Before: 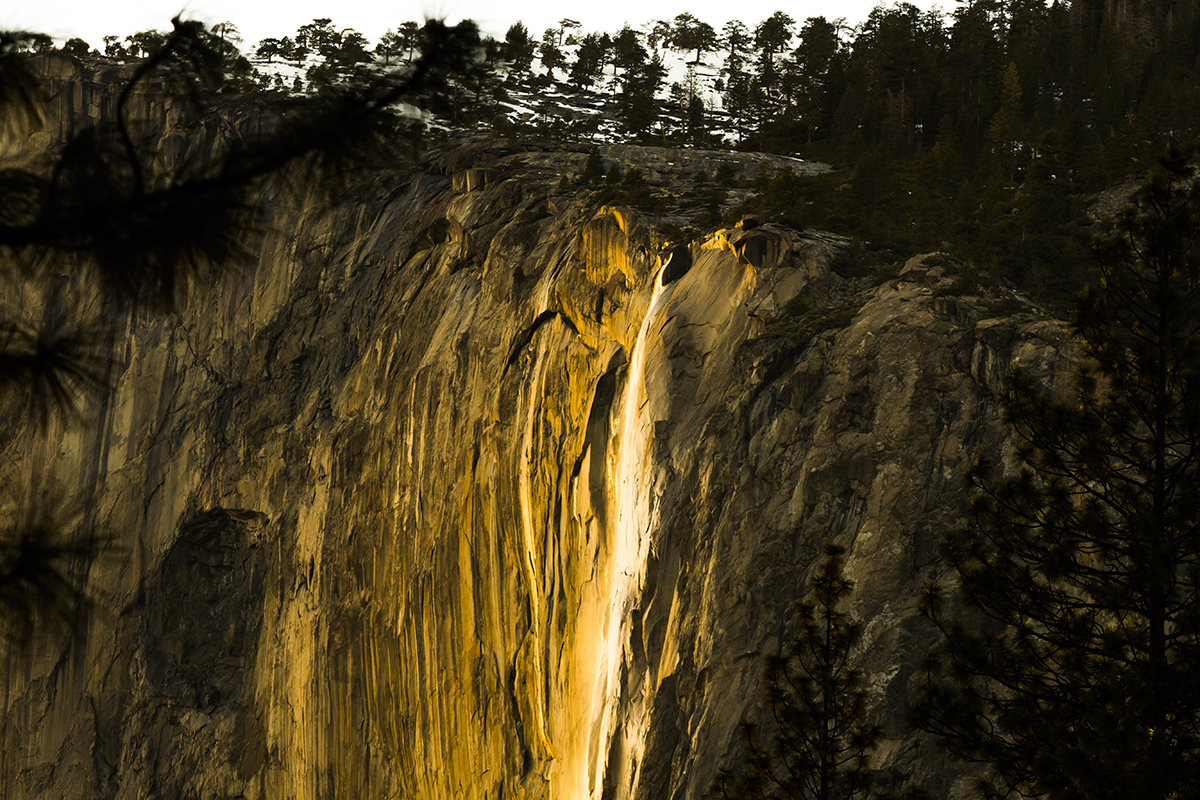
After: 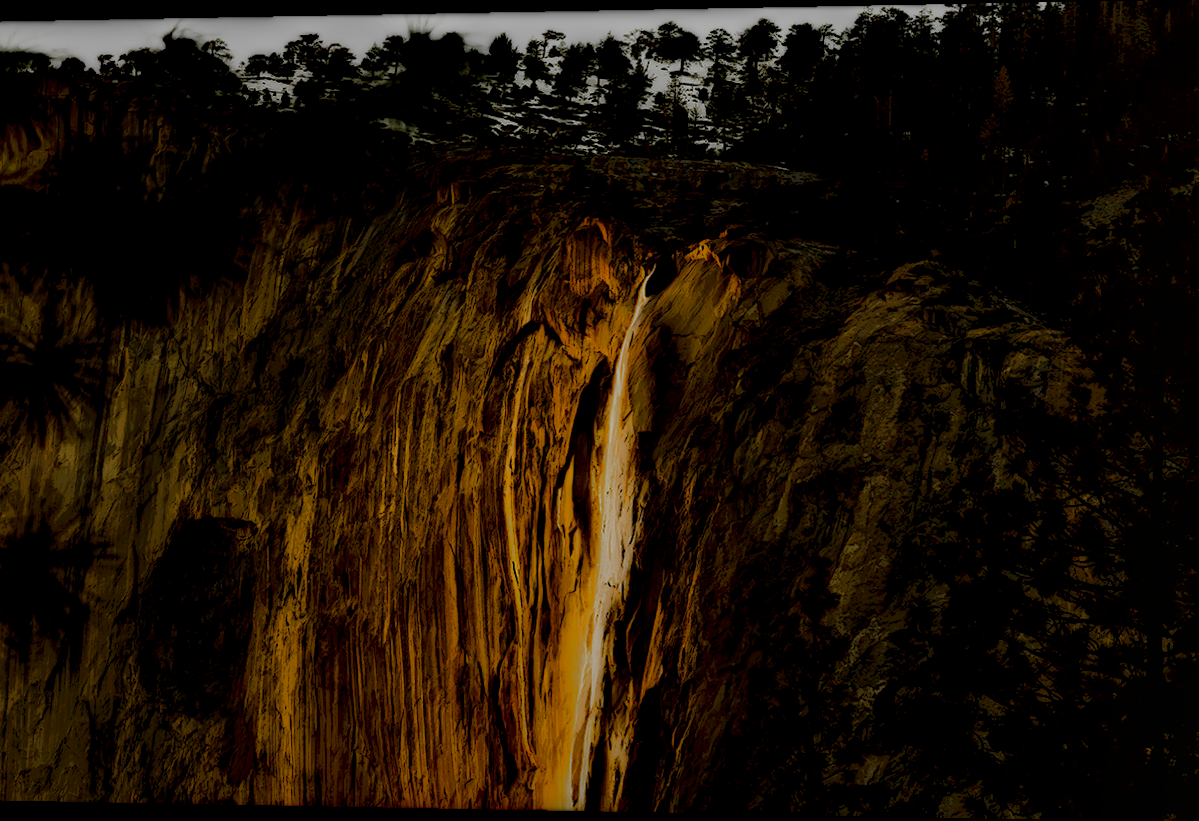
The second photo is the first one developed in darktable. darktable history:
local contrast: highlights 0%, shadows 198%, detail 164%, midtone range 0.001
rotate and perspective: lens shift (horizontal) -0.055, automatic cropping off
